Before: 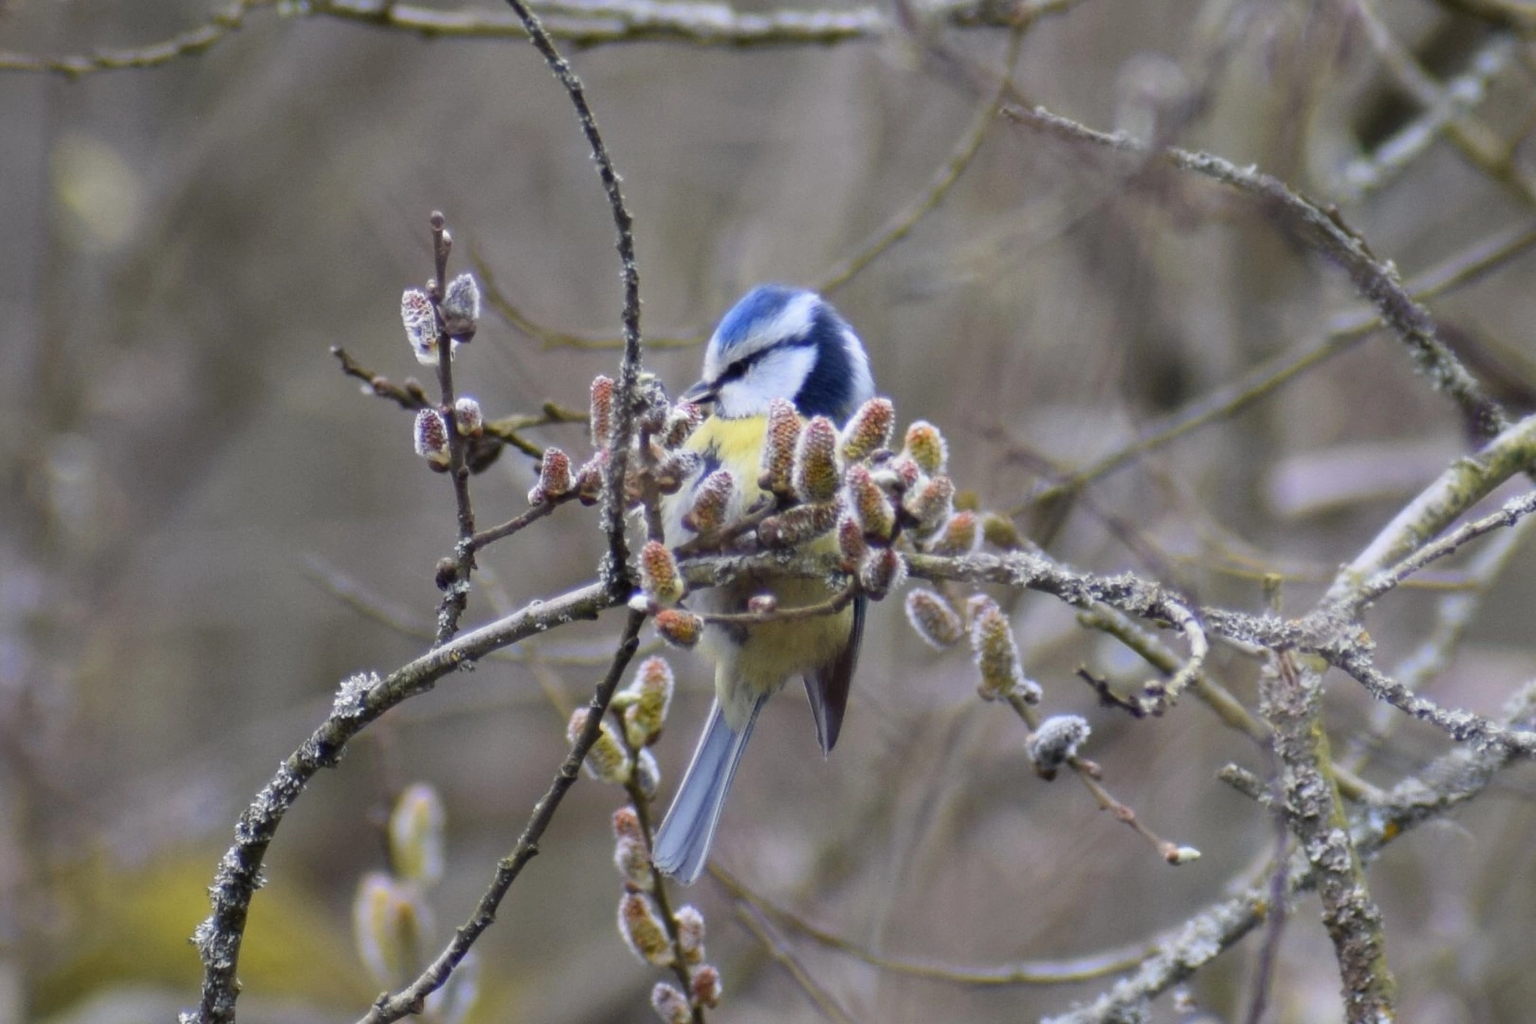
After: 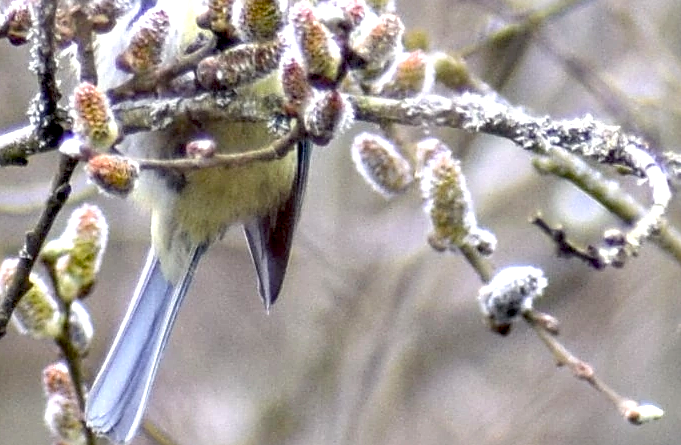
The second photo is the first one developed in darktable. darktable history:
exposure: black level correction 0.011, exposure 1.084 EV, compensate highlight preservation false
color zones: curves: ch1 [(0.24, 0.629) (0.75, 0.5)]; ch2 [(0.255, 0.454) (0.745, 0.491)], mix -135.9%
crop: left 37.248%, top 45.2%, right 20.664%, bottom 13.573%
local contrast: on, module defaults
sharpen: on, module defaults
